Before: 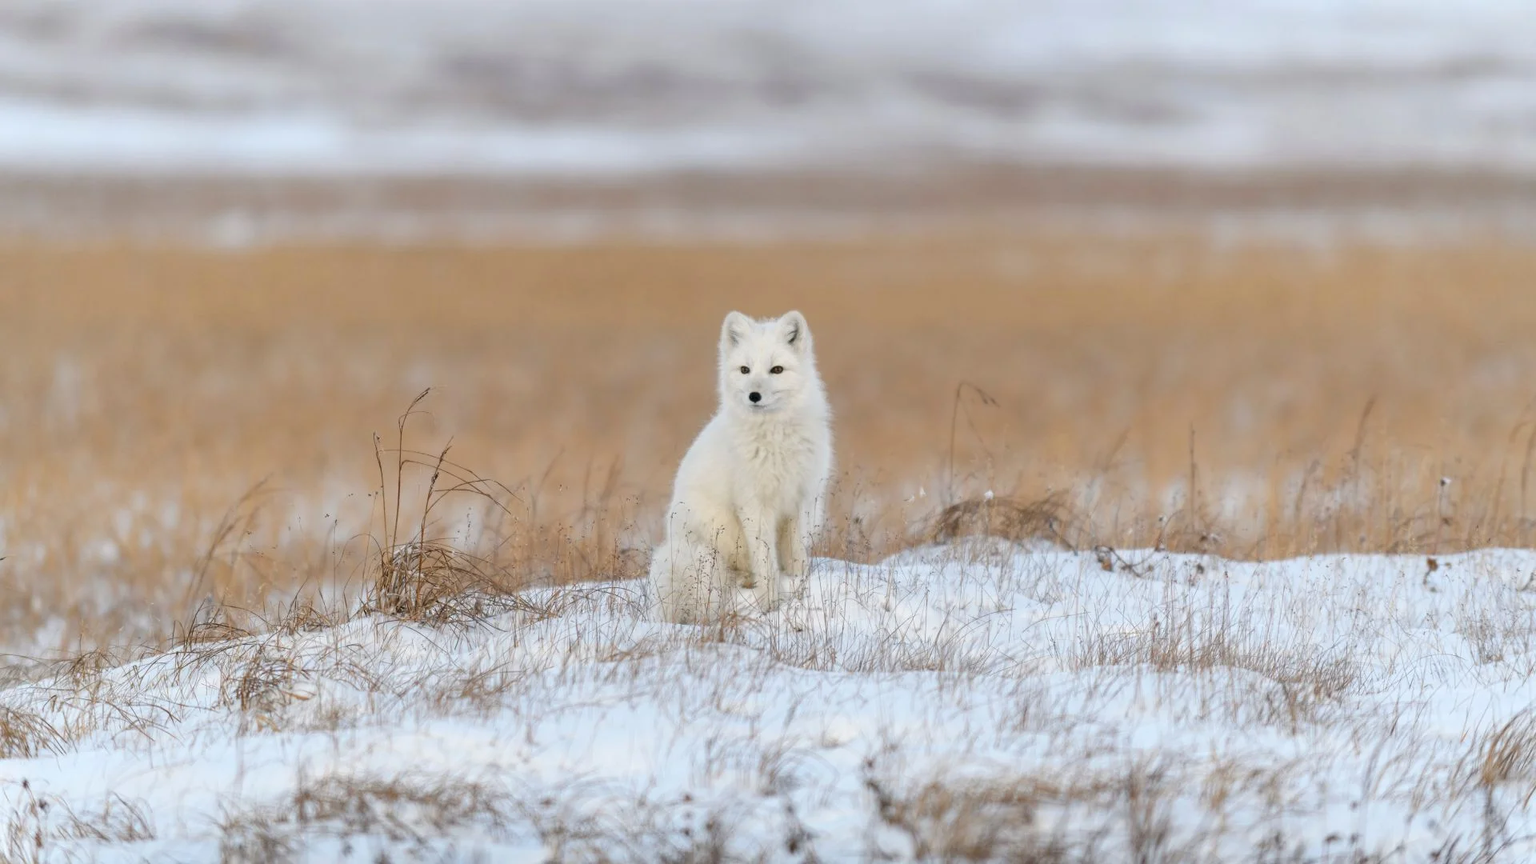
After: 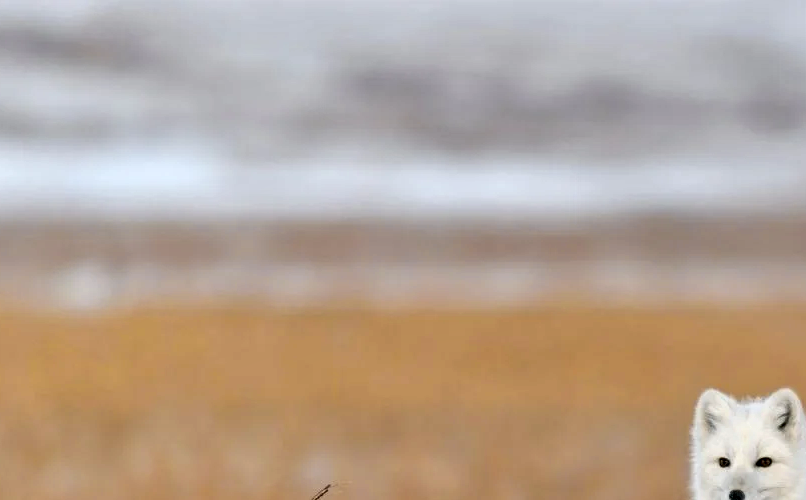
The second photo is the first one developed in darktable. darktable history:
color zones: curves: ch0 [(0.224, 0.526) (0.75, 0.5)]; ch1 [(0.055, 0.526) (0.224, 0.761) (0.377, 0.526) (0.75, 0.5)]
crop and rotate: left 10.817%, top 0.062%, right 47.194%, bottom 53.626%
contrast equalizer: y [[0.601, 0.6, 0.598, 0.598, 0.6, 0.601], [0.5 ×6], [0.5 ×6], [0 ×6], [0 ×6]]
